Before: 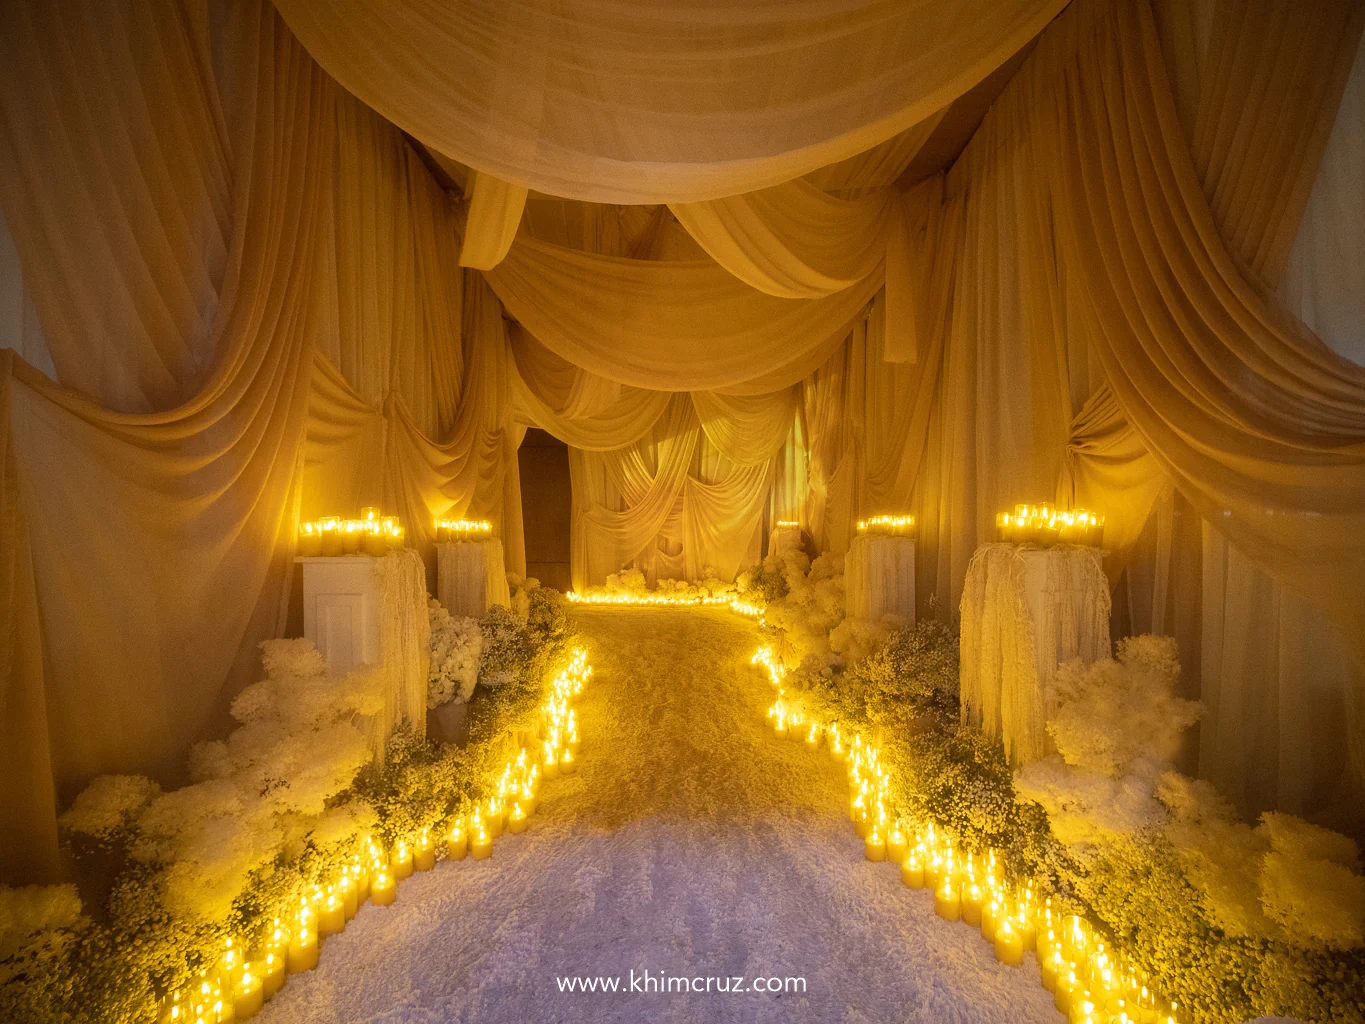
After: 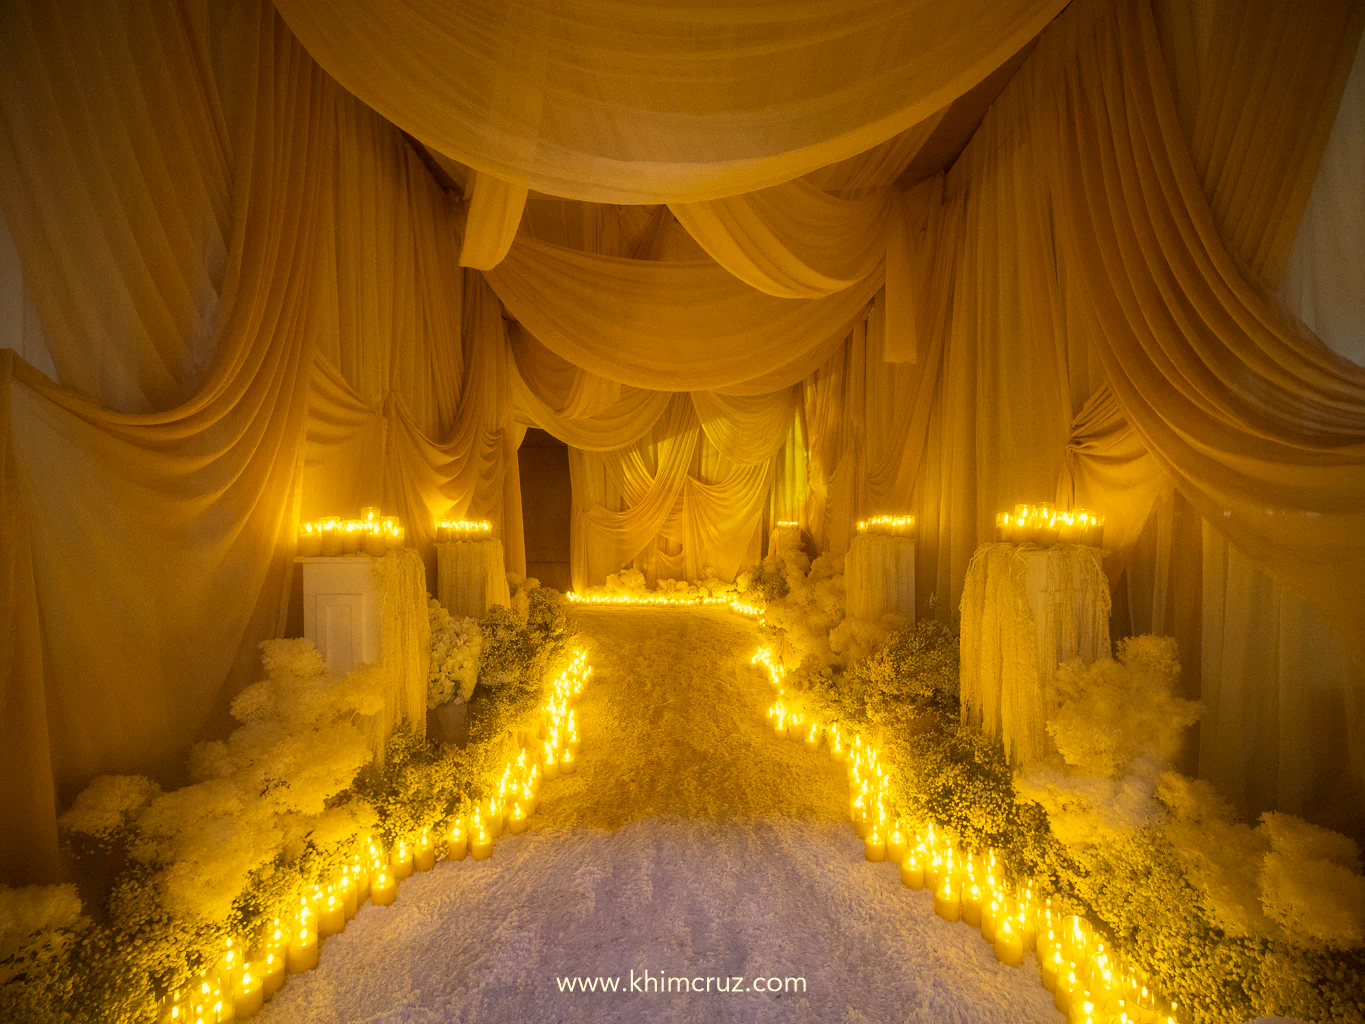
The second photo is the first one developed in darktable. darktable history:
color correction: highlights a* 2.65, highlights b* 22.98
